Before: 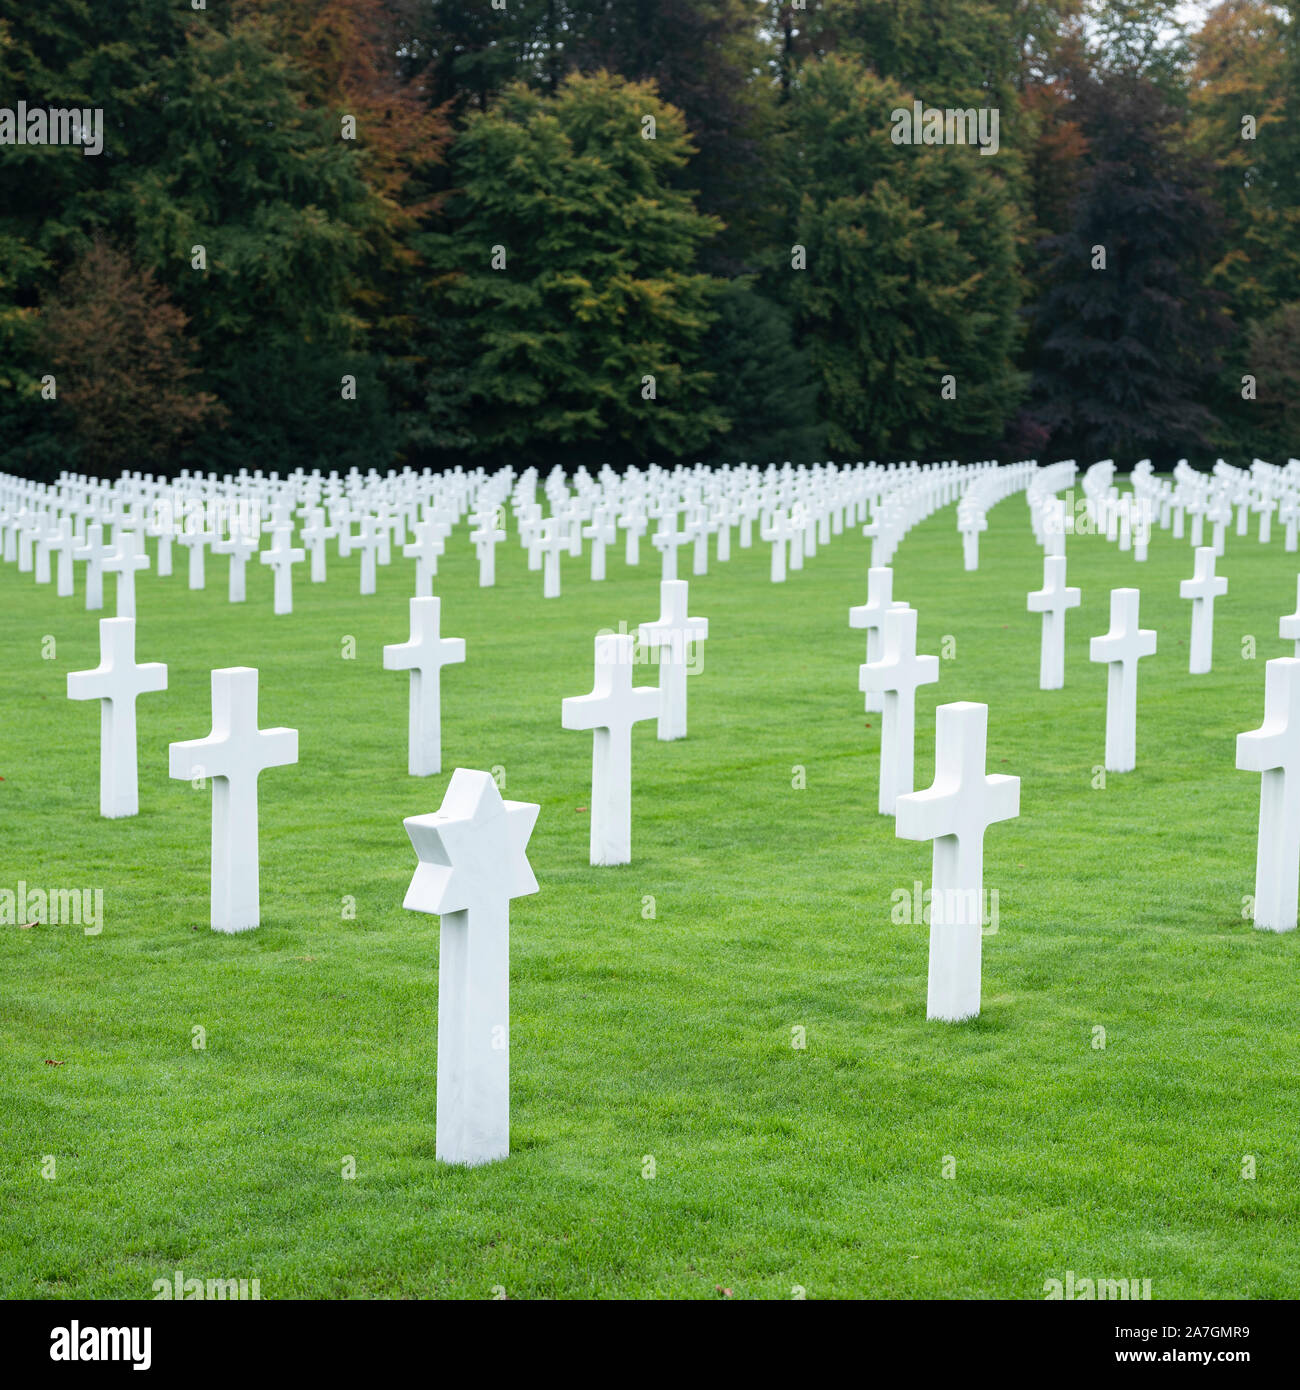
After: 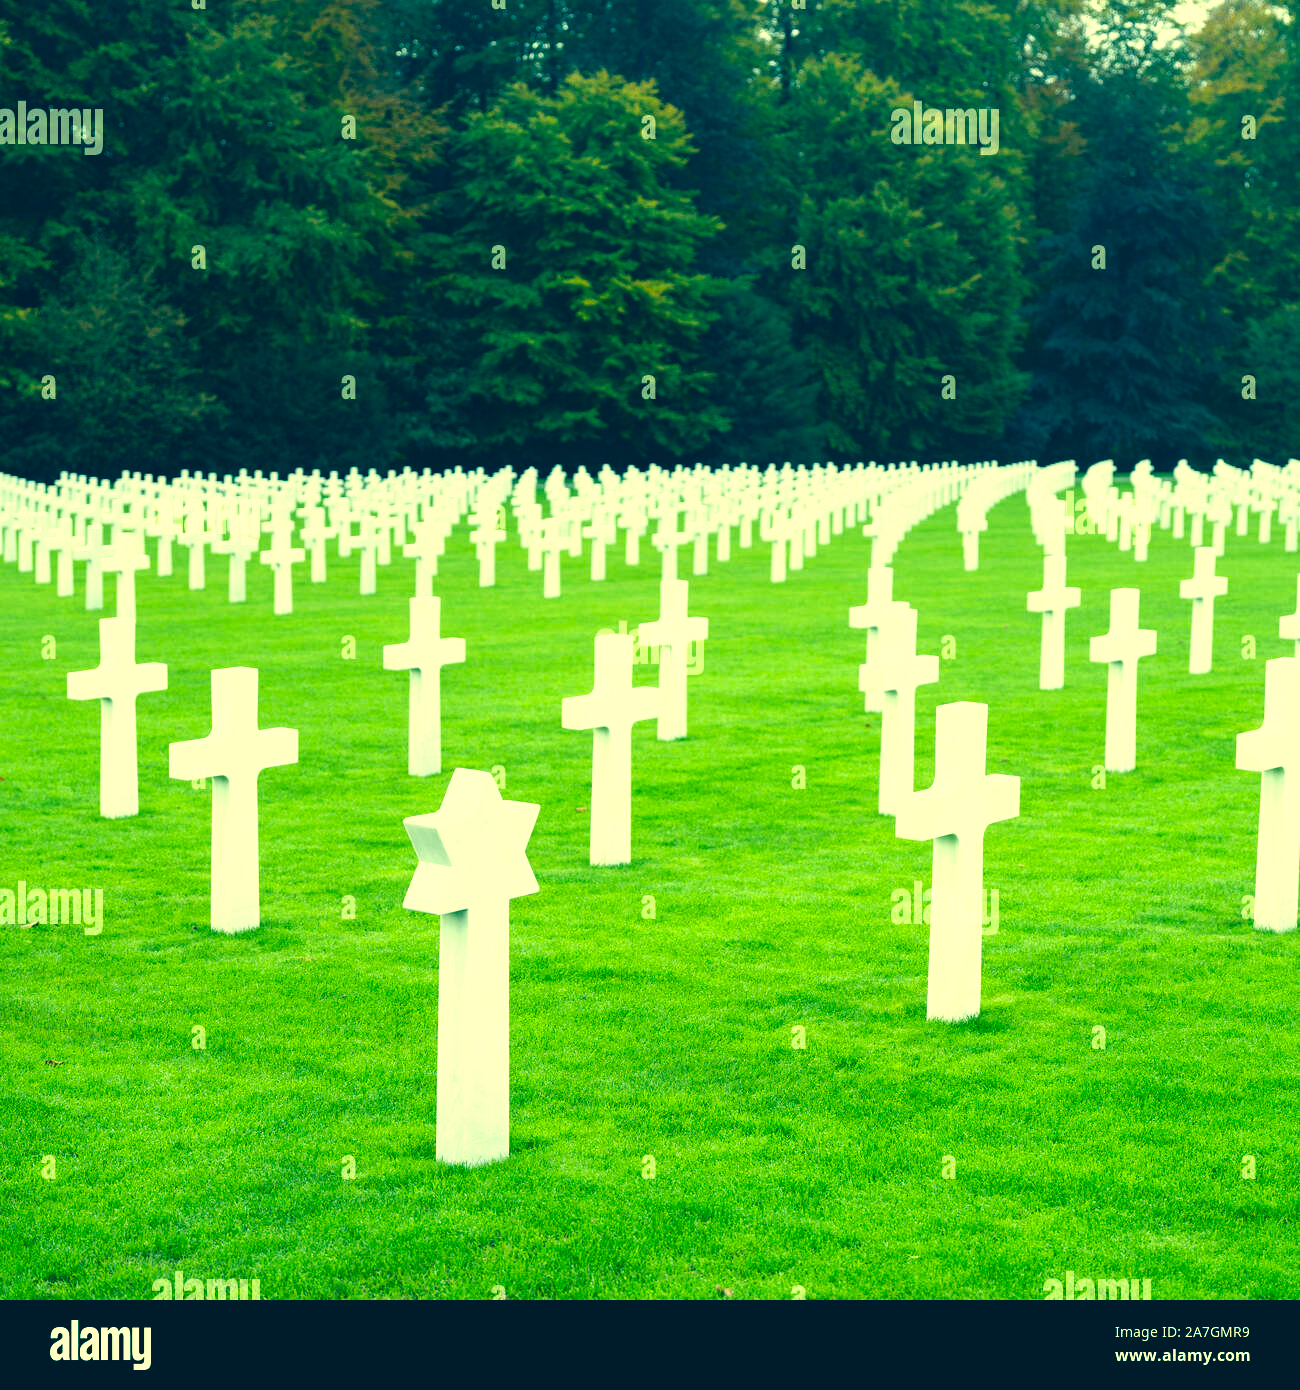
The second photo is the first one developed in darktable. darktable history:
color correction: highlights a* -15.58, highlights b* 40, shadows a* -40, shadows b* -26.18
exposure: exposure 0.6 EV, compensate highlight preservation false
